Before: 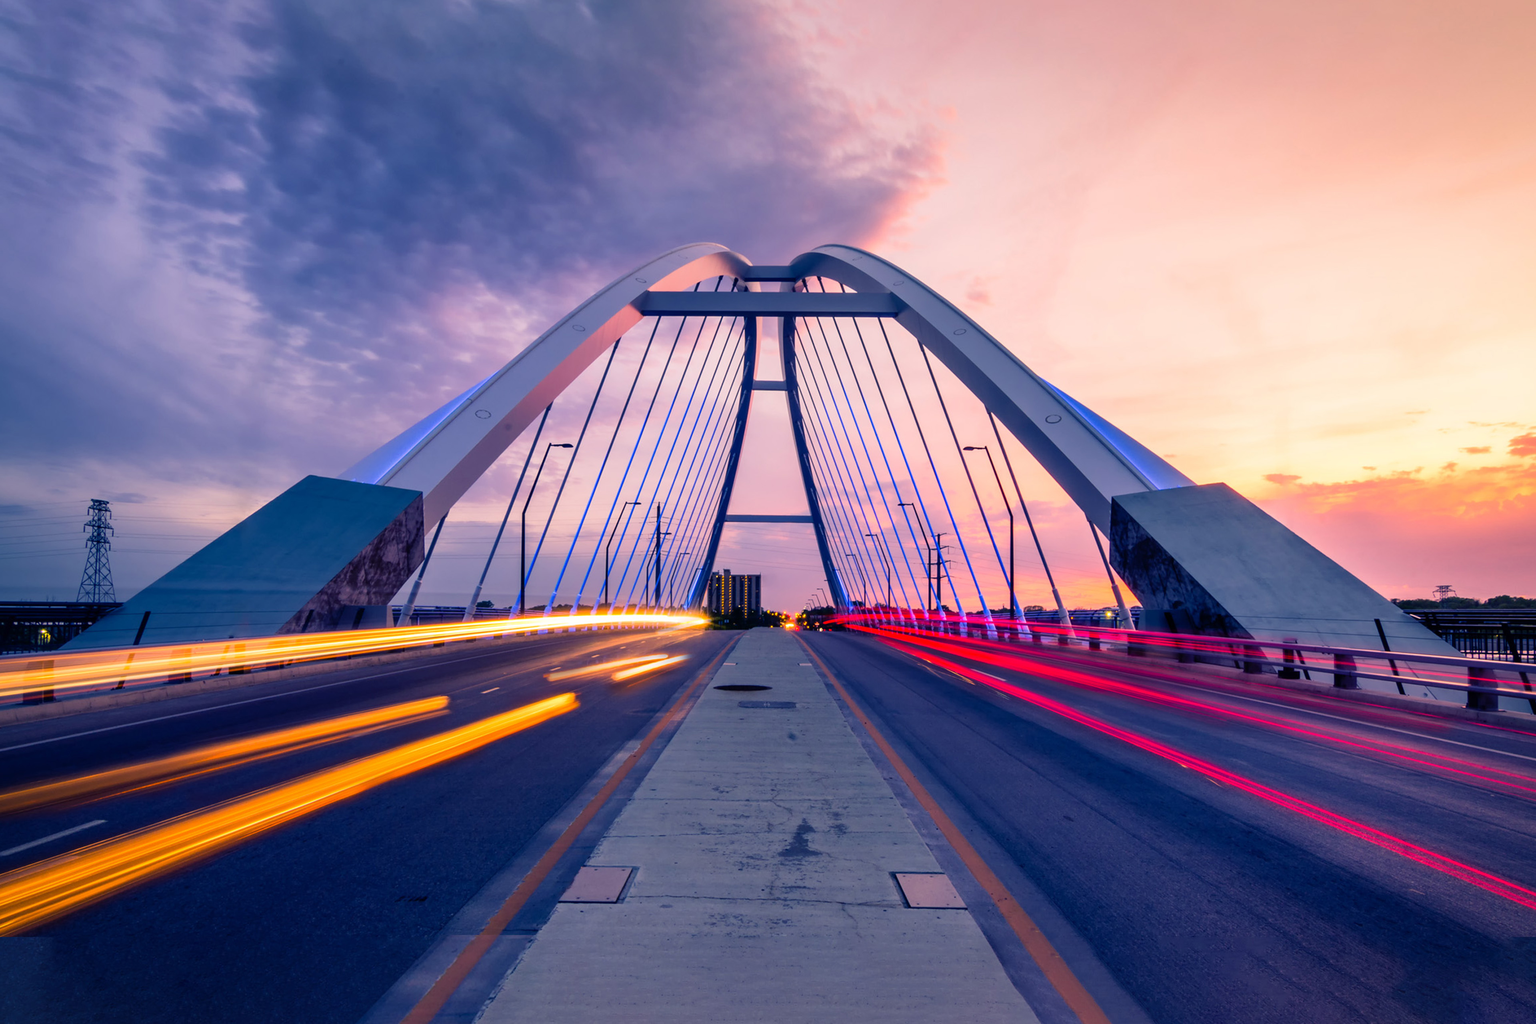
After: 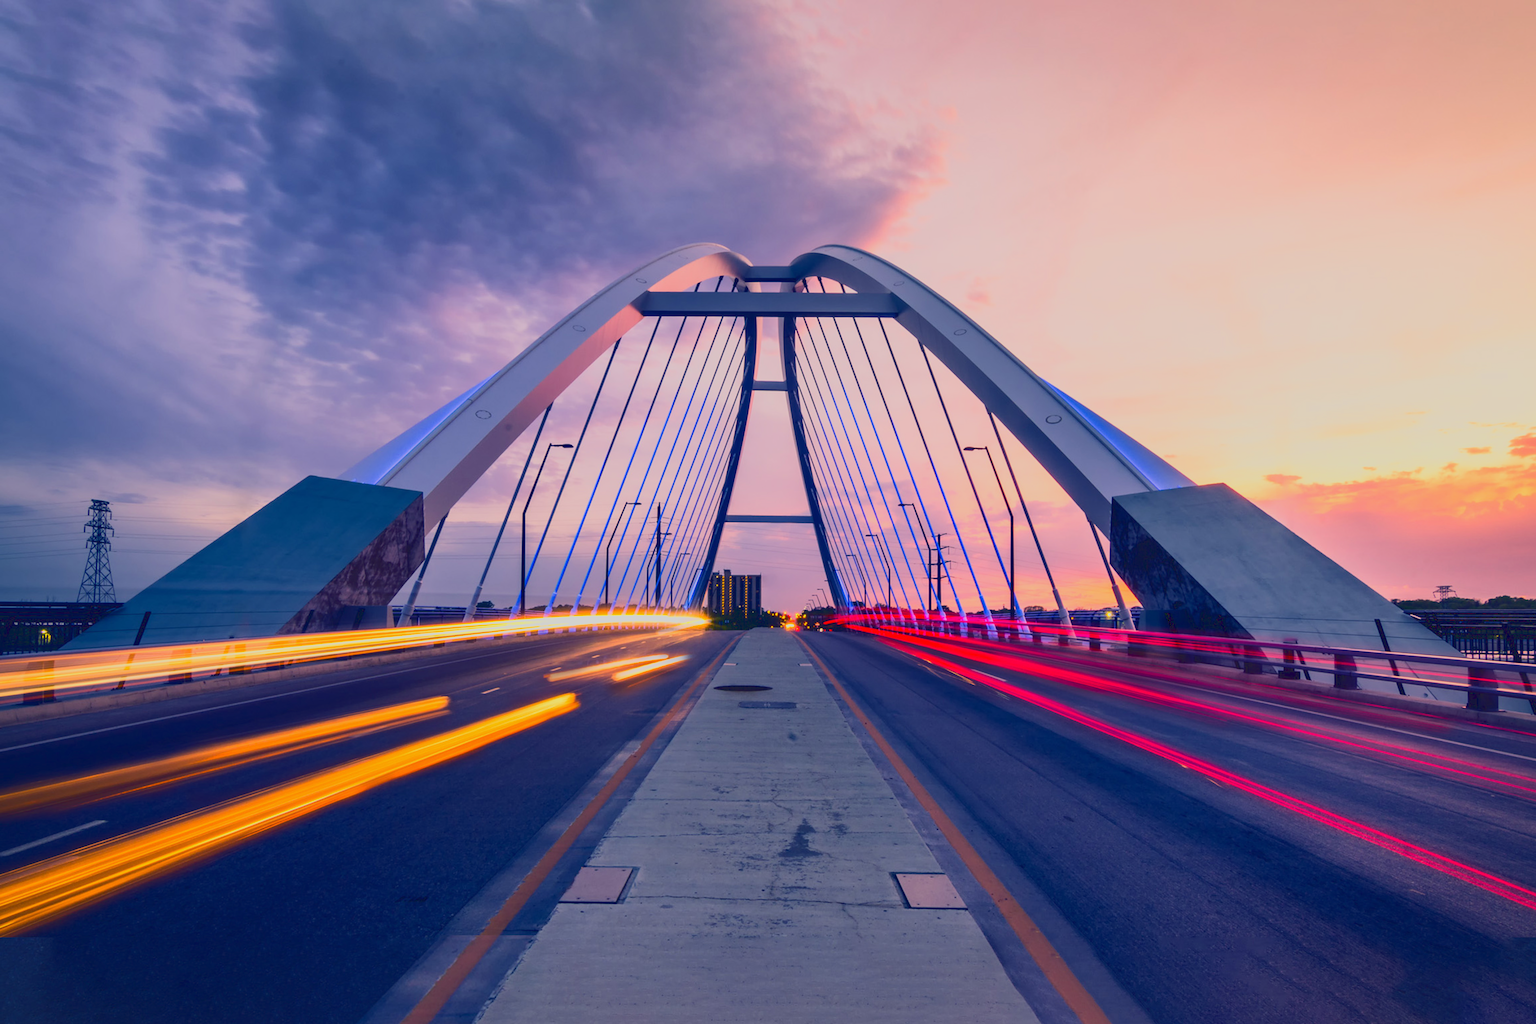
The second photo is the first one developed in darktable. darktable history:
tone curve: curves: ch0 [(0, 0.148) (0.191, 0.225) (0.712, 0.695) (0.864, 0.797) (1, 0.839)]
